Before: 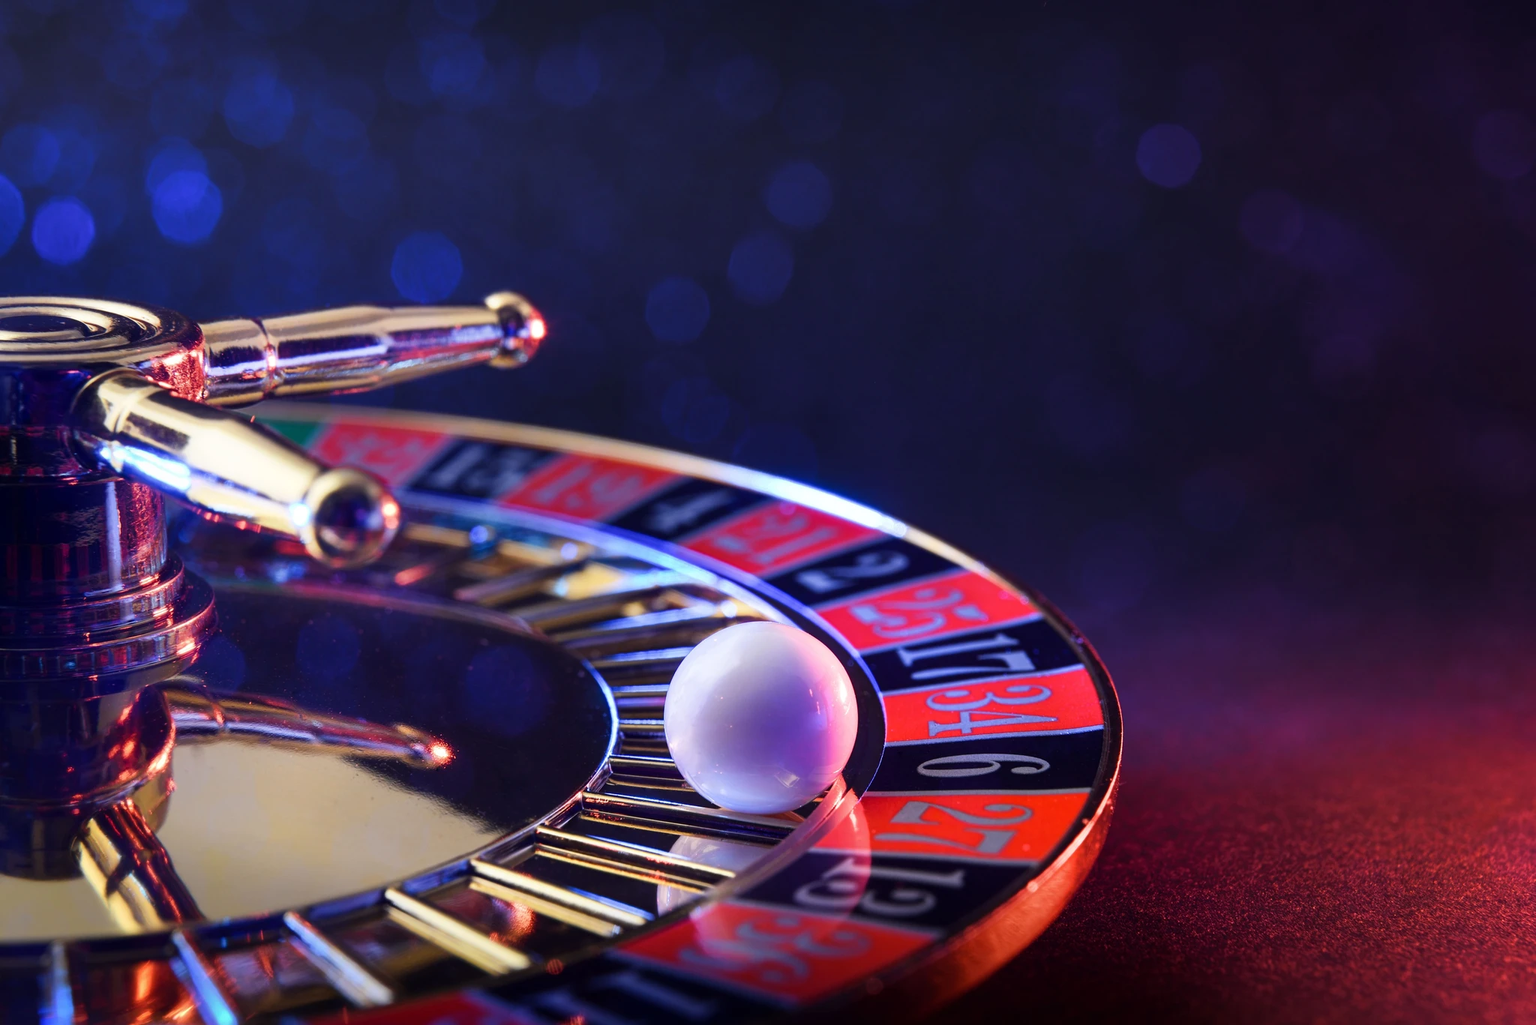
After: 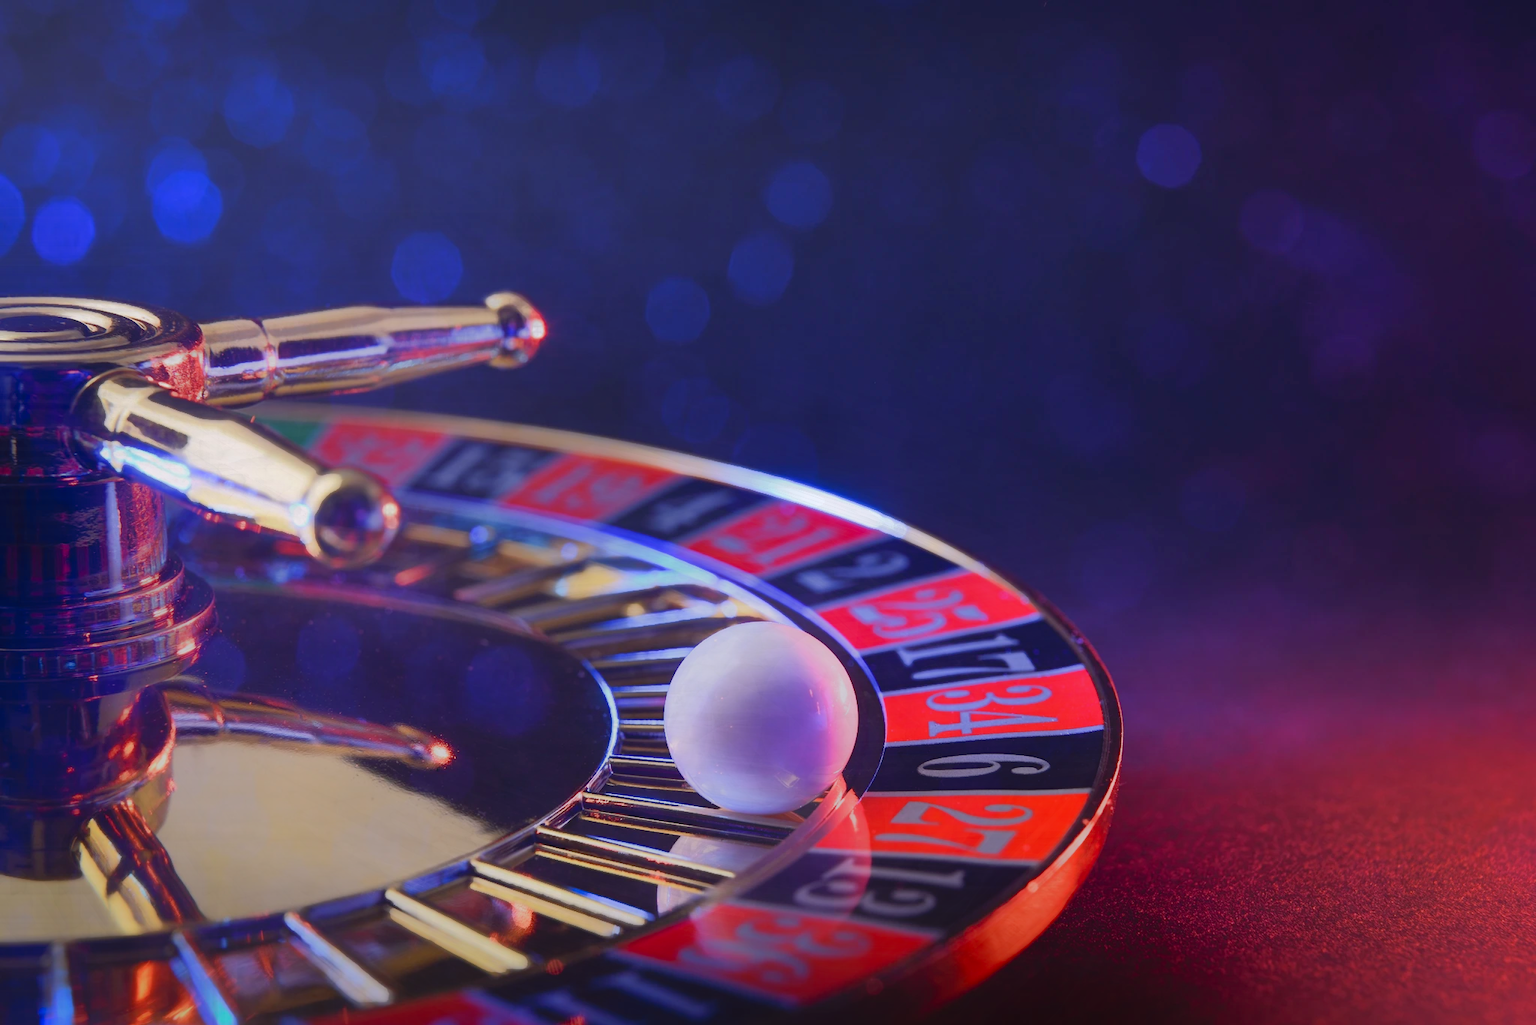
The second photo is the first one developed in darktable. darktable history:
shadows and highlights: highlights -60
contrast equalizer: octaves 7, y [[0.6 ×6], [0.55 ×6], [0 ×6], [0 ×6], [0 ×6]], mix -1
